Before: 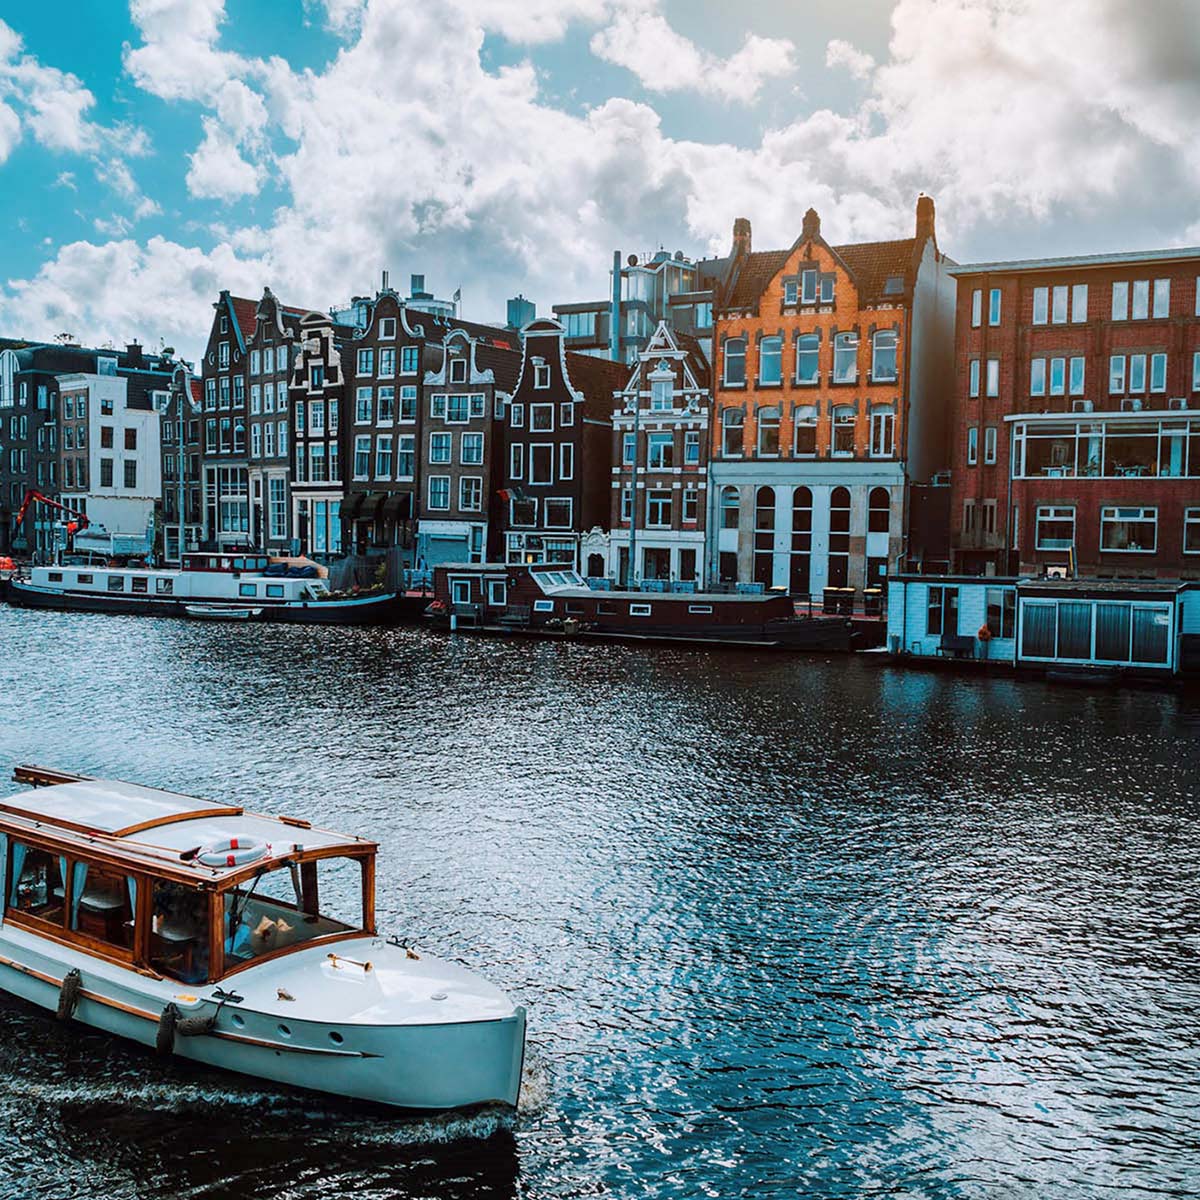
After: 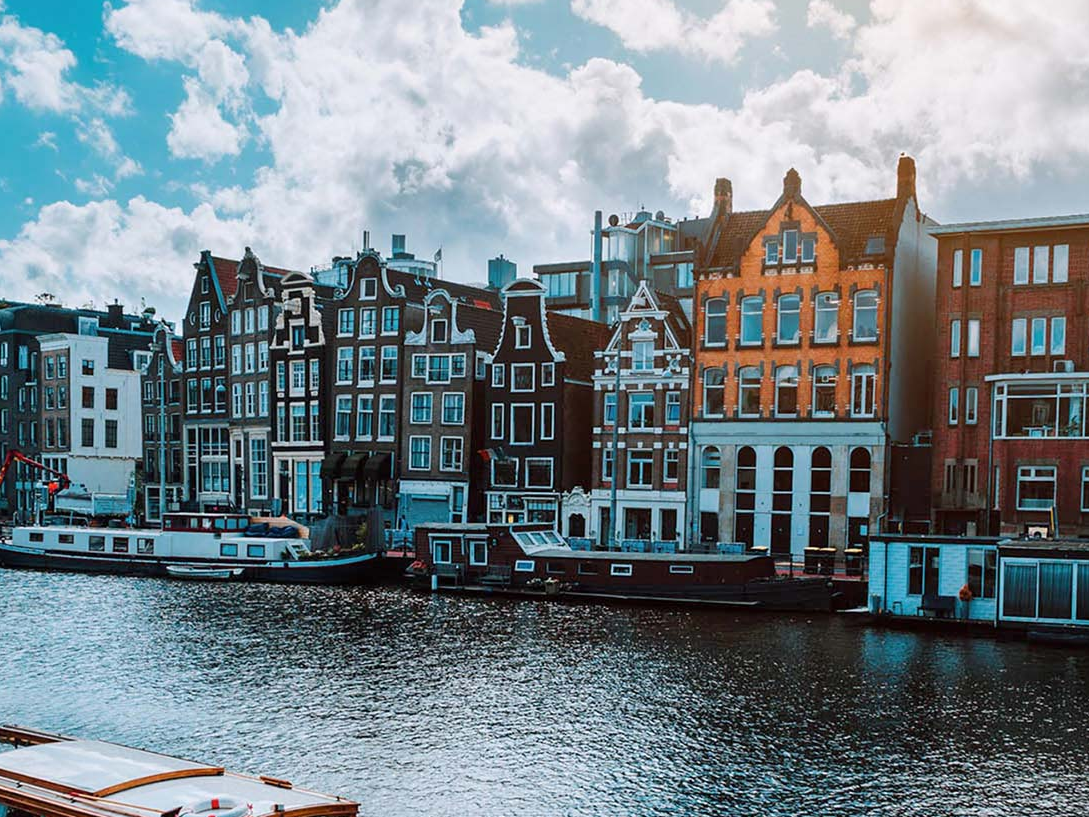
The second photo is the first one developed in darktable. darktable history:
crop: left 1.602%, top 3.403%, right 7.584%, bottom 28.51%
